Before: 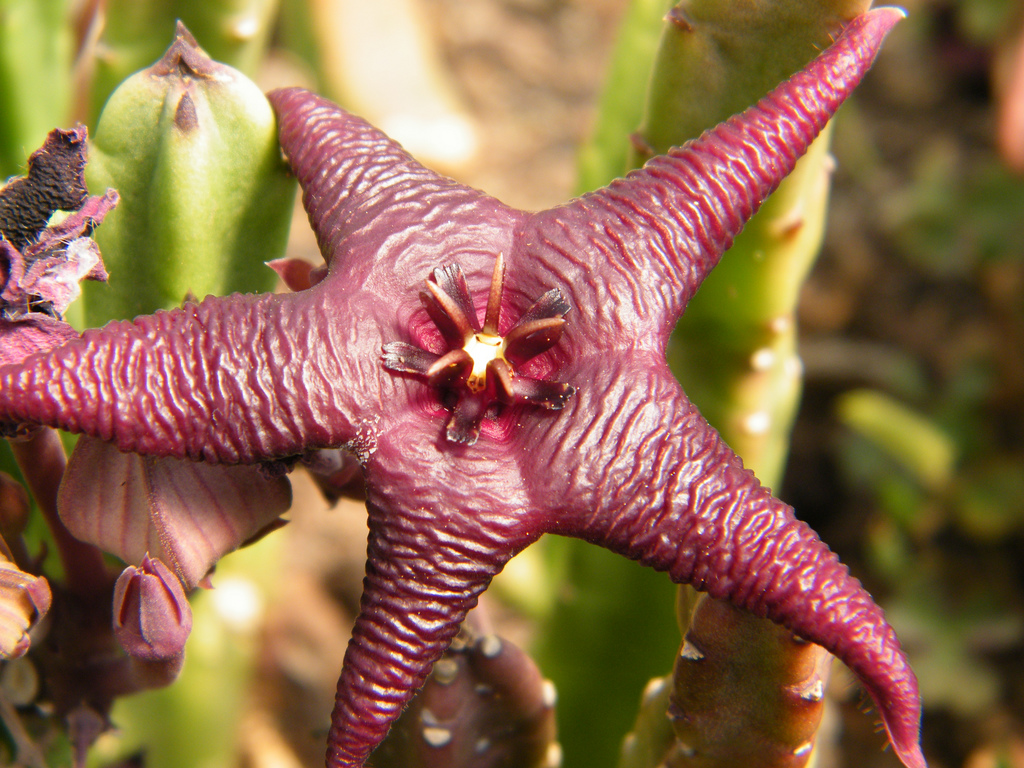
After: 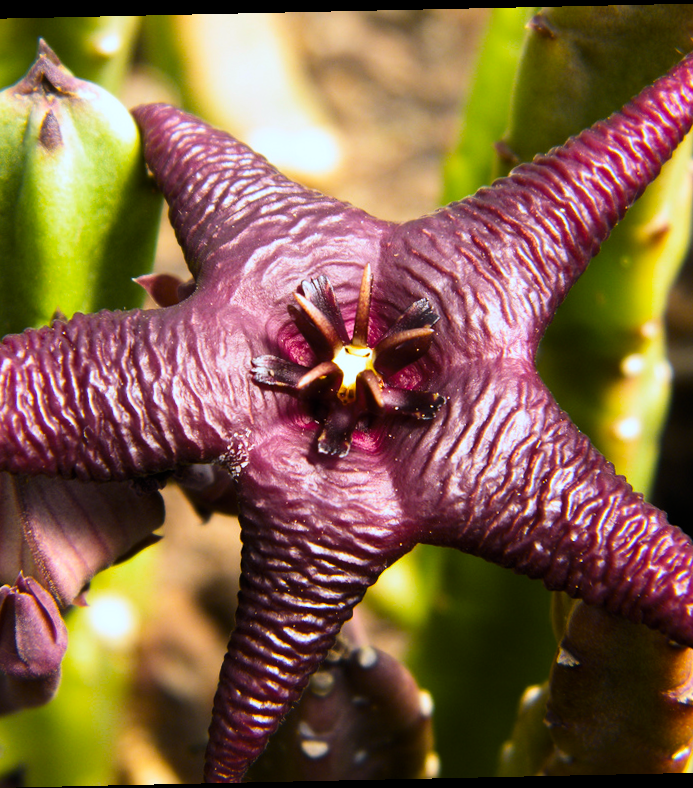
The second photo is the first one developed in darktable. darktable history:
crop and rotate: left 13.342%, right 19.991%
rotate and perspective: rotation -1.24°, automatic cropping off
white balance: red 0.954, blue 1.079
contrast brightness saturation: contrast 0.2, brightness 0.16, saturation 0.22
levels: levels [0, 0.618, 1]
color balance rgb: perceptual saturation grading › global saturation 20%, global vibrance 20%
